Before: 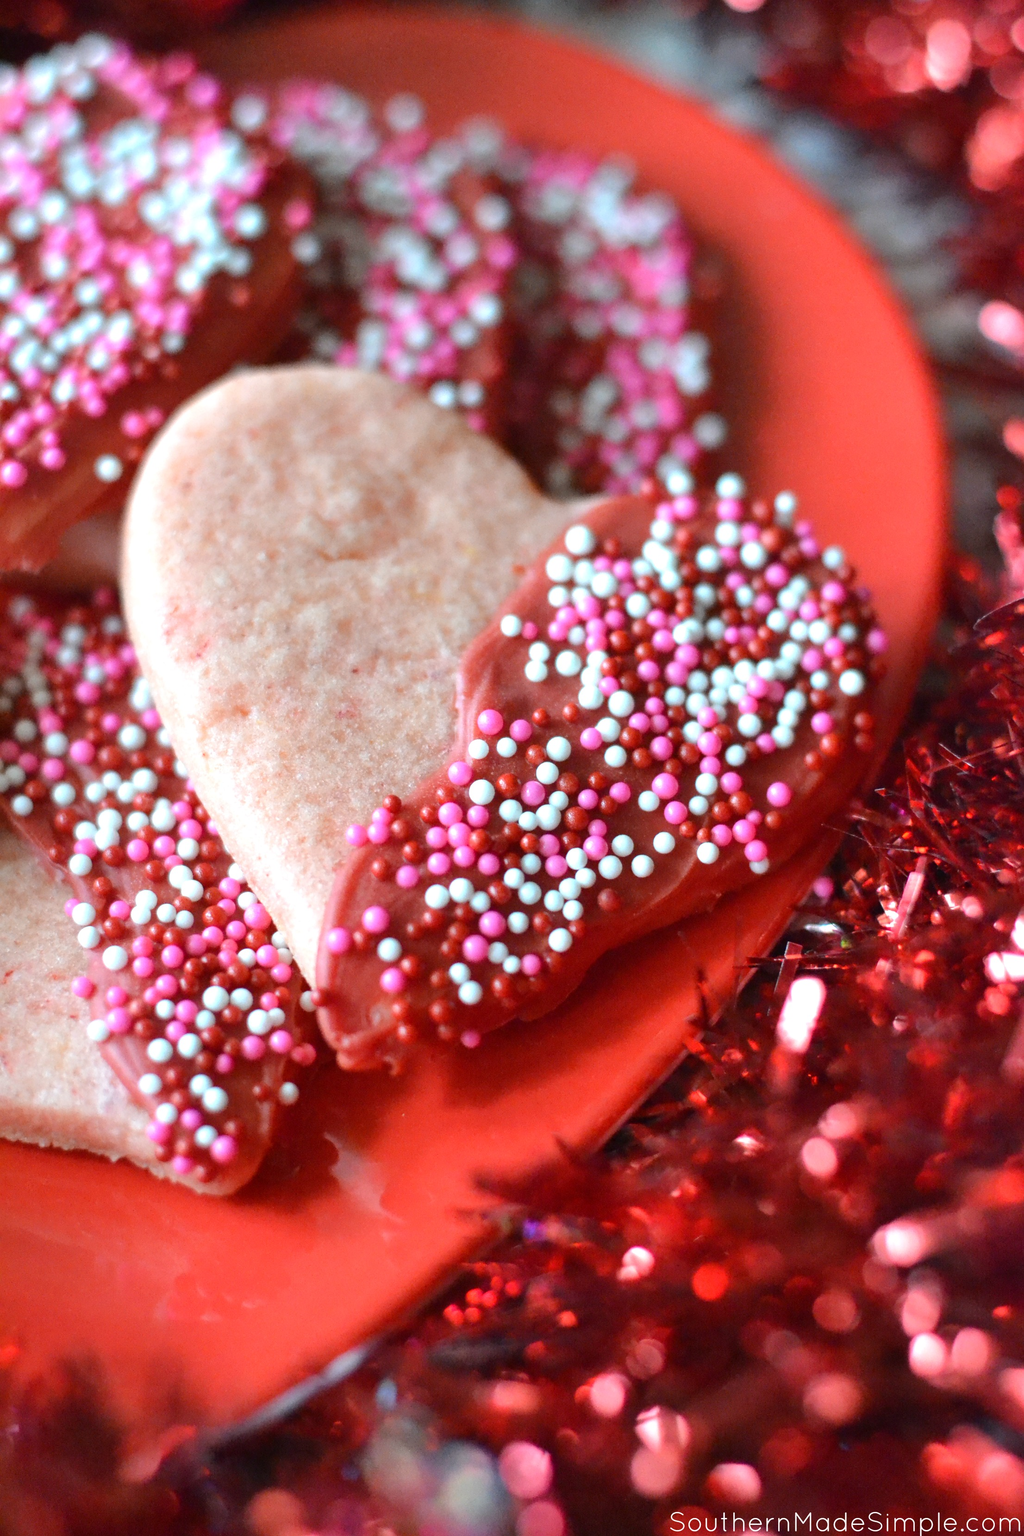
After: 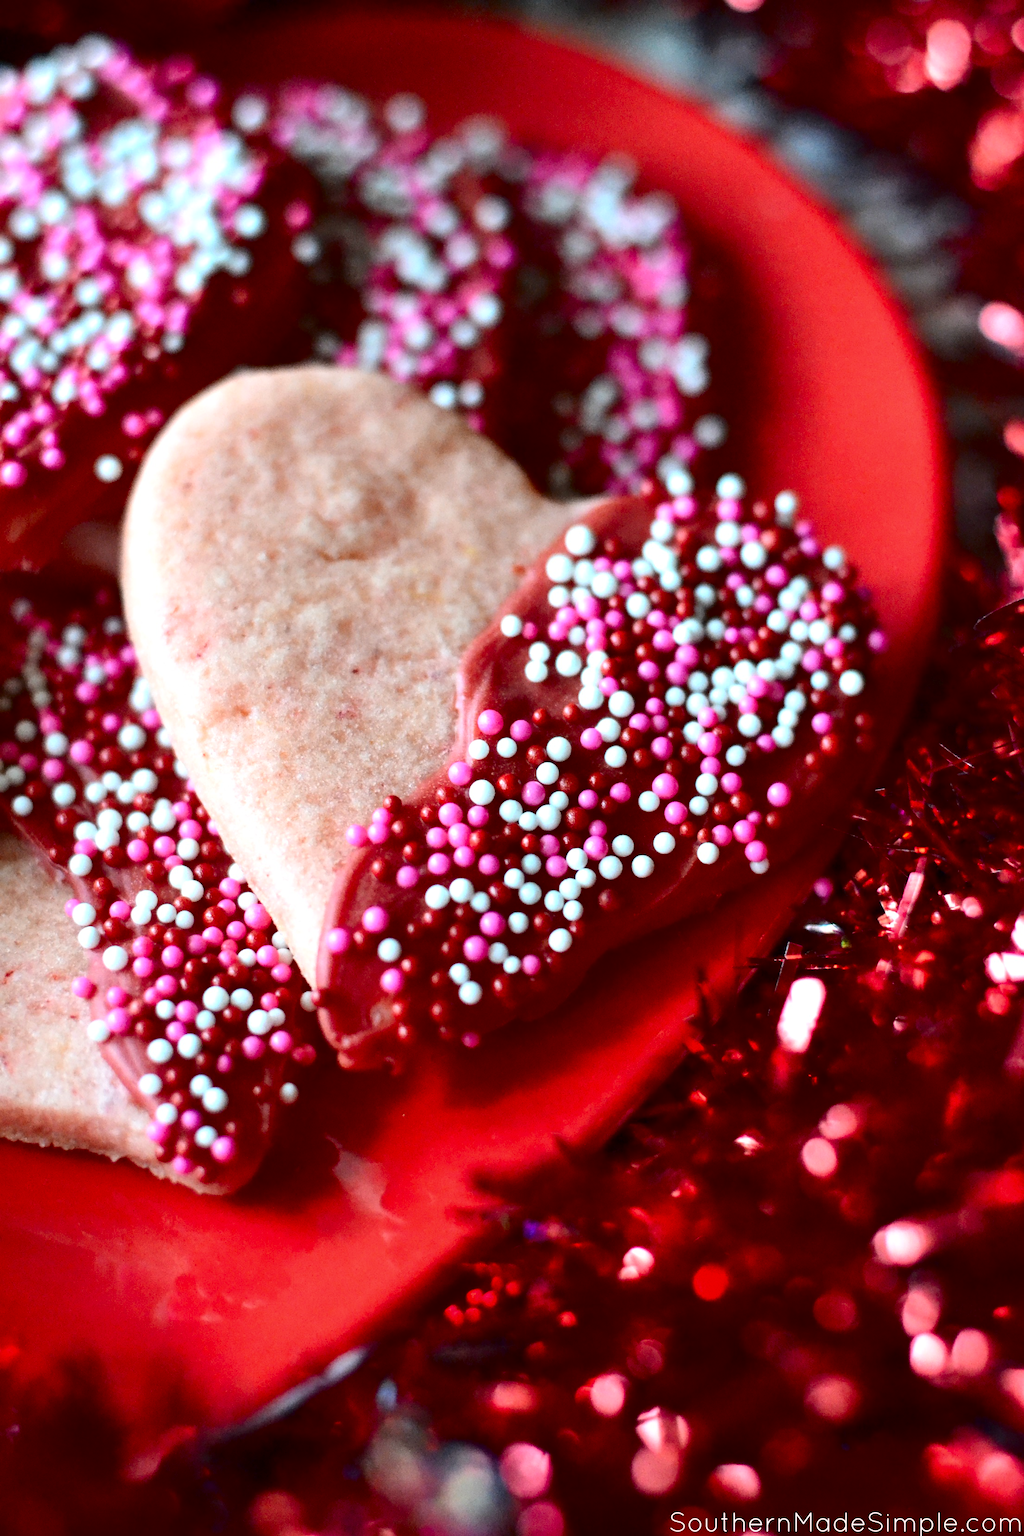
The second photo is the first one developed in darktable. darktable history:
contrast brightness saturation: contrast 0.239, brightness -0.222, saturation 0.141
tone equalizer: -8 EV -0.564 EV
